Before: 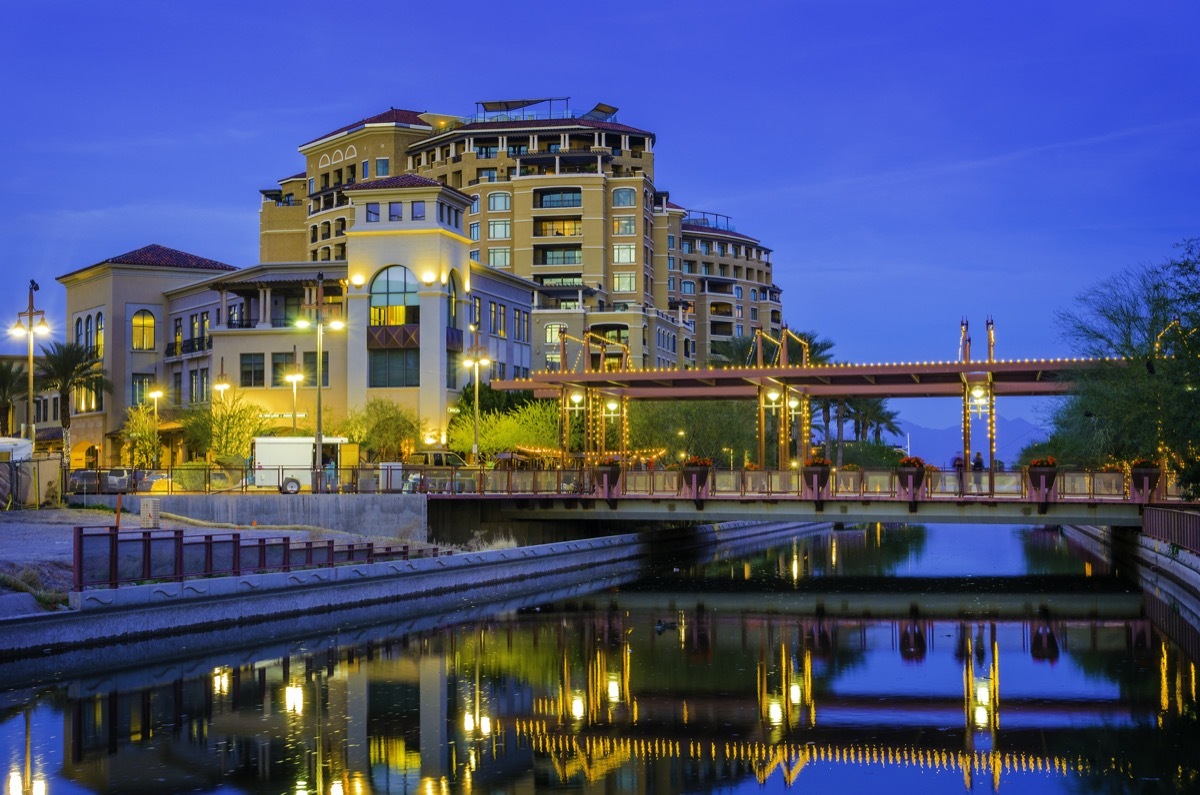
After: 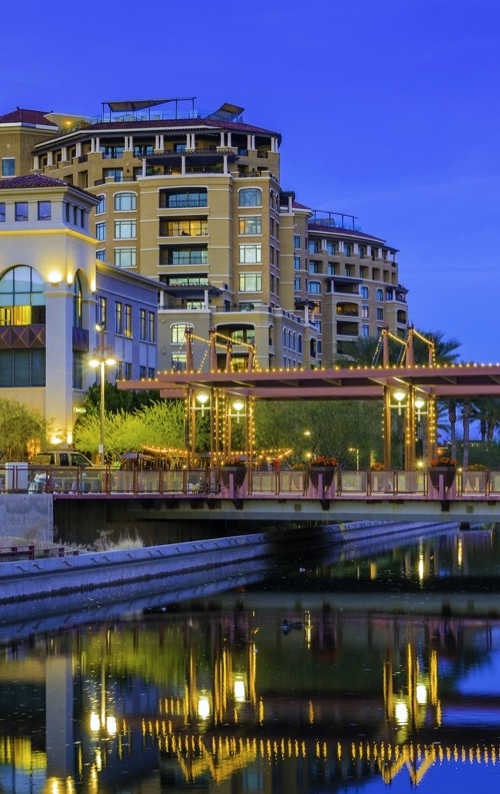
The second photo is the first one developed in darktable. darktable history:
crop: left 31.229%, right 27.105%
color calibration: illuminant as shot in camera, x 0.358, y 0.373, temperature 4628.91 K
white balance: red 1.004, blue 1.024
